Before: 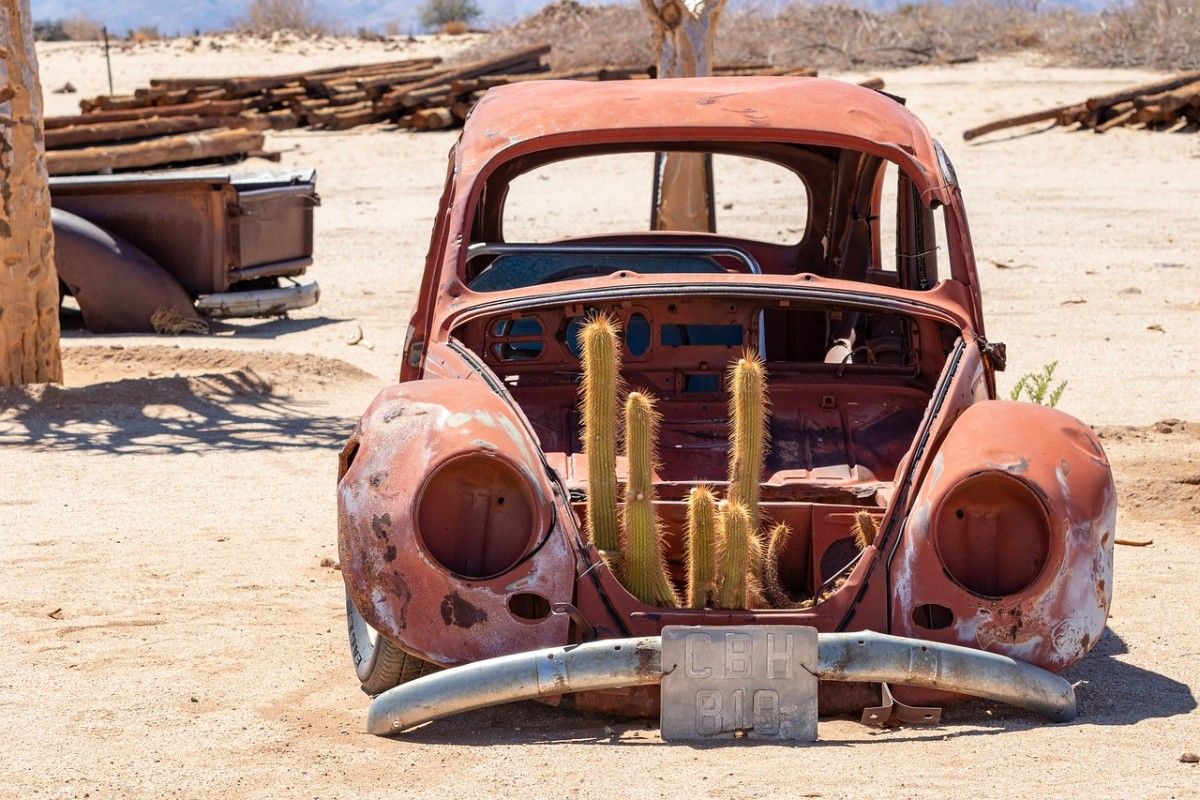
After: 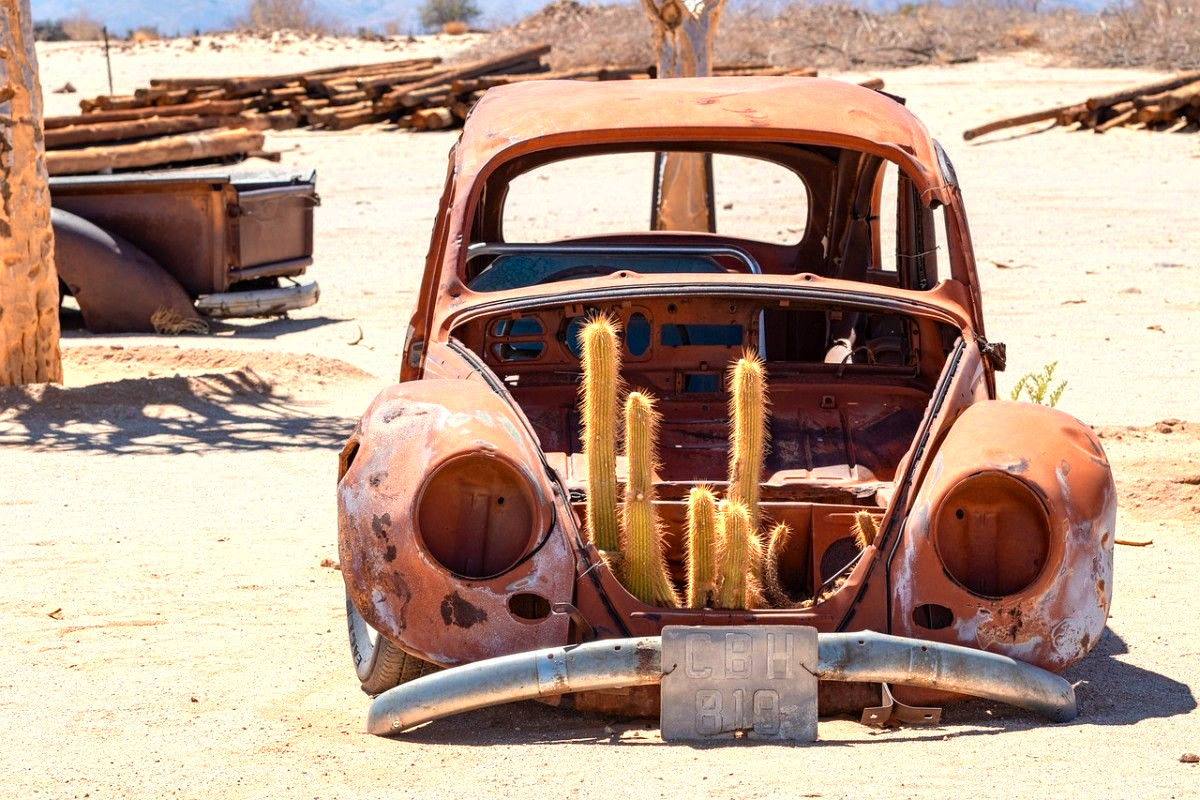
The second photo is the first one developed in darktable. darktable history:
color zones: curves: ch0 [(0.018, 0.548) (0.197, 0.654) (0.425, 0.447) (0.605, 0.658) (0.732, 0.579)]; ch1 [(0.105, 0.531) (0.224, 0.531) (0.386, 0.39) (0.618, 0.456) (0.732, 0.456) (0.956, 0.421)]; ch2 [(0.039, 0.583) (0.215, 0.465) (0.399, 0.544) (0.465, 0.548) (0.614, 0.447) (0.724, 0.43) (0.882, 0.623) (0.956, 0.632)]
color balance rgb: perceptual saturation grading › global saturation 25%, global vibrance 10%
